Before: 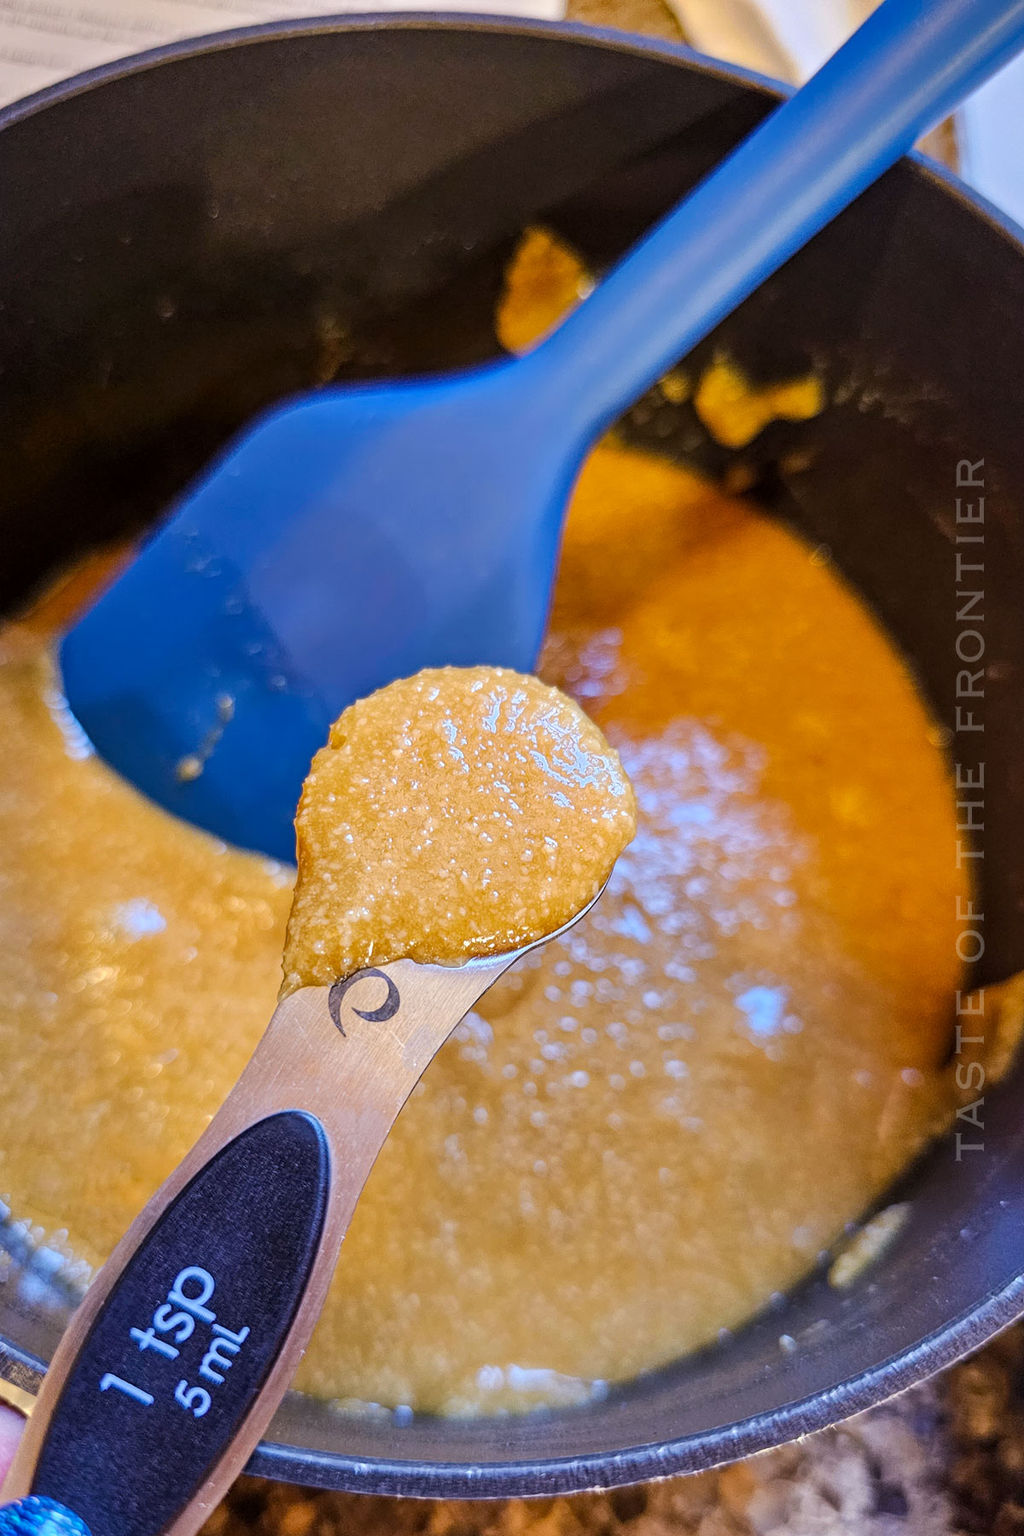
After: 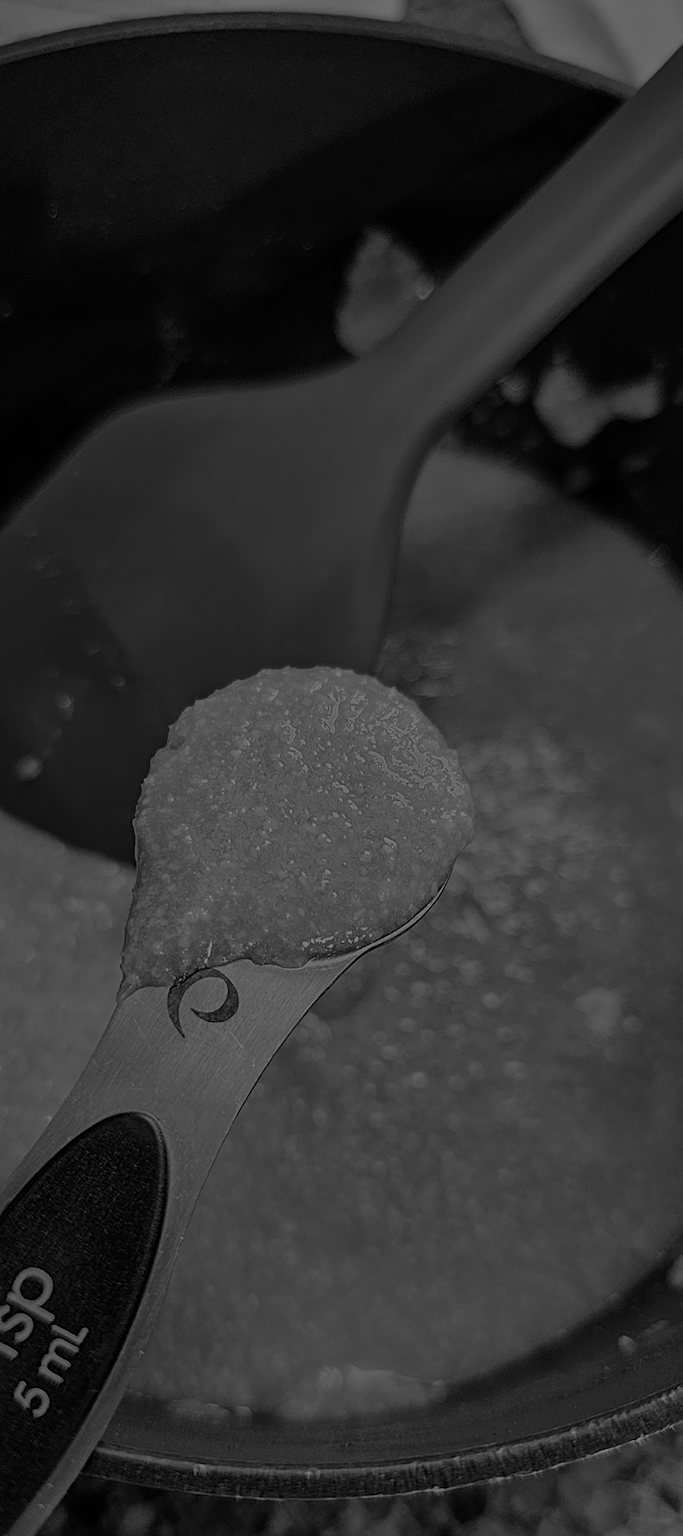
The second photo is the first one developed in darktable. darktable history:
crop and rotate: left 15.754%, right 17.579%
monochrome: on, module defaults
sharpen: on, module defaults
color correction: highlights a* 17.94, highlights b* 35.39, shadows a* 1.48, shadows b* 6.42, saturation 1.01
exposure: exposure -2.446 EV, compensate highlight preservation false
